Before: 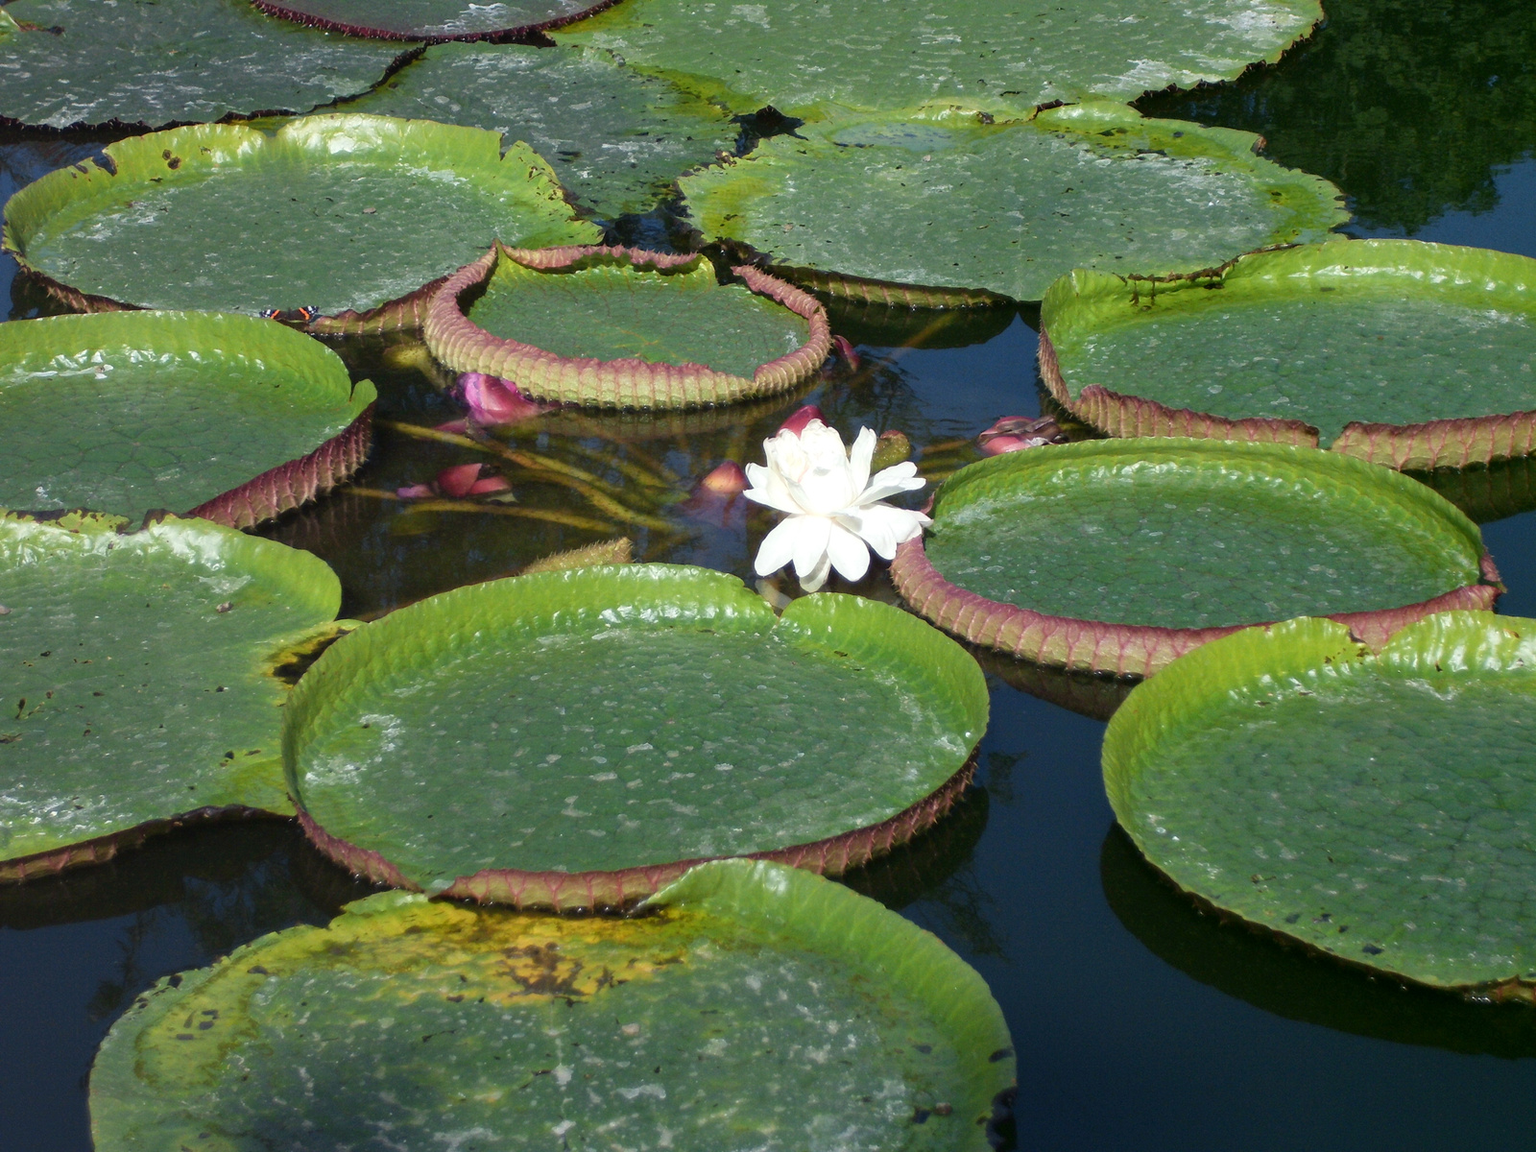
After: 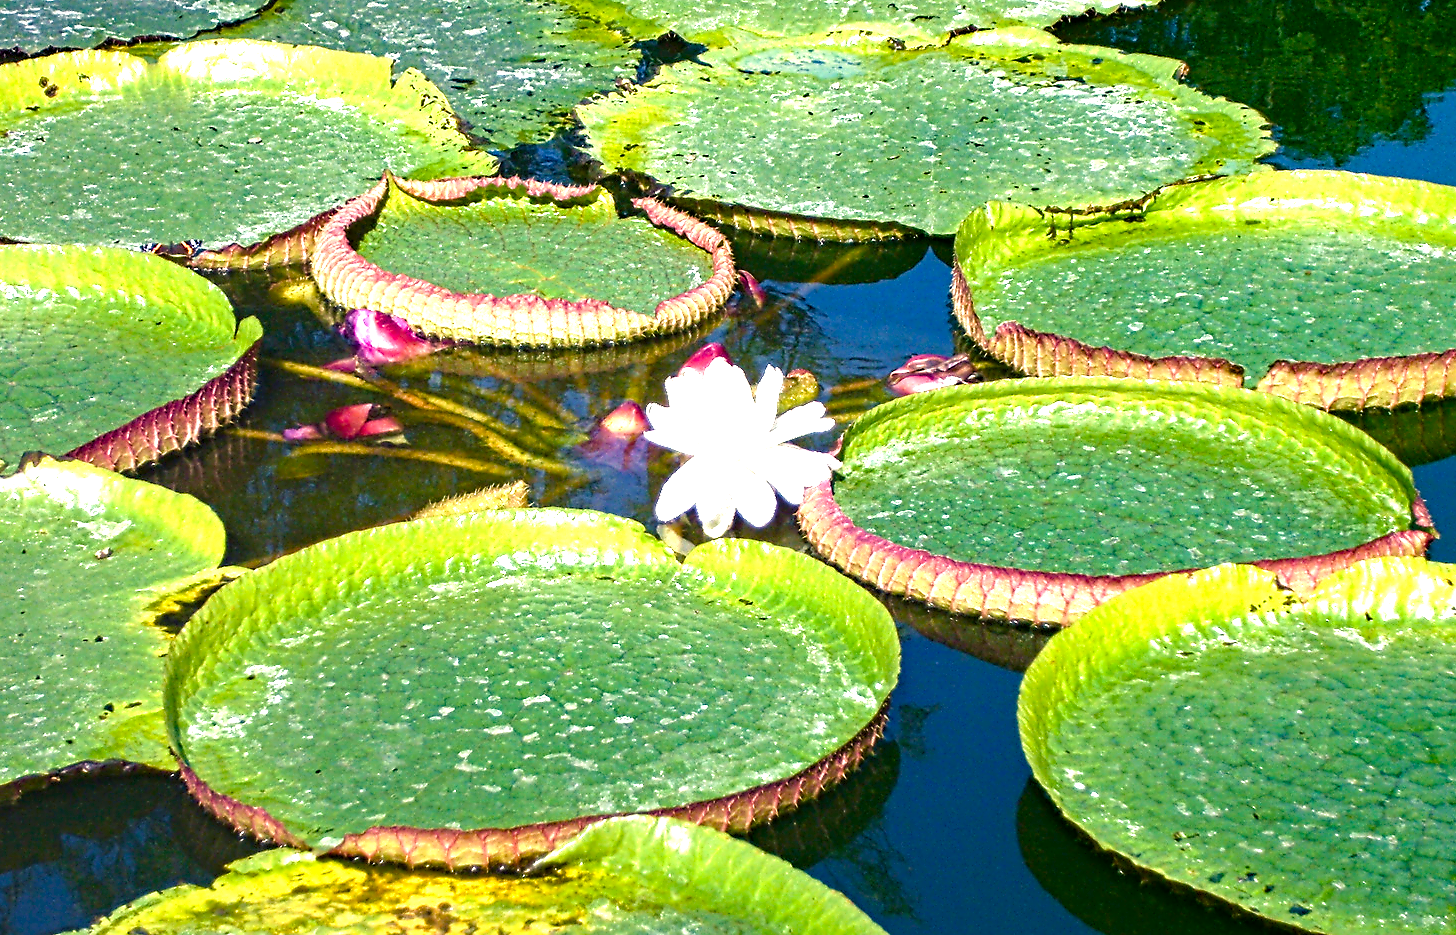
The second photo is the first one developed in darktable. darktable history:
color balance rgb: shadows lift › chroma 4.21%, shadows lift › hue 252.22°, highlights gain › chroma 1.36%, highlights gain › hue 50.24°, perceptual saturation grading › mid-tones 6.33%, perceptual saturation grading › shadows 72.44%, perceptual brilliance grading › highlights 11.59%, contrast 5.05%
exposure: black level correction 0, exposure 1.2 EV, compensate exposure bias true, compensate highlight preservation false
haze removal: compatibility mode true, adaptive false
contrast equalizer: y [[0.5, 0.5, 0.5, 0.515, 0.749, 0.84], [0.5 ×6], [0.5 ×6], [0, 0, 0, 0.001, 0.067, 0.262], [0 ×6]]
crop: left 8.155%, top 6.611%, bottom 15.385%
velvia: on, module defaults
